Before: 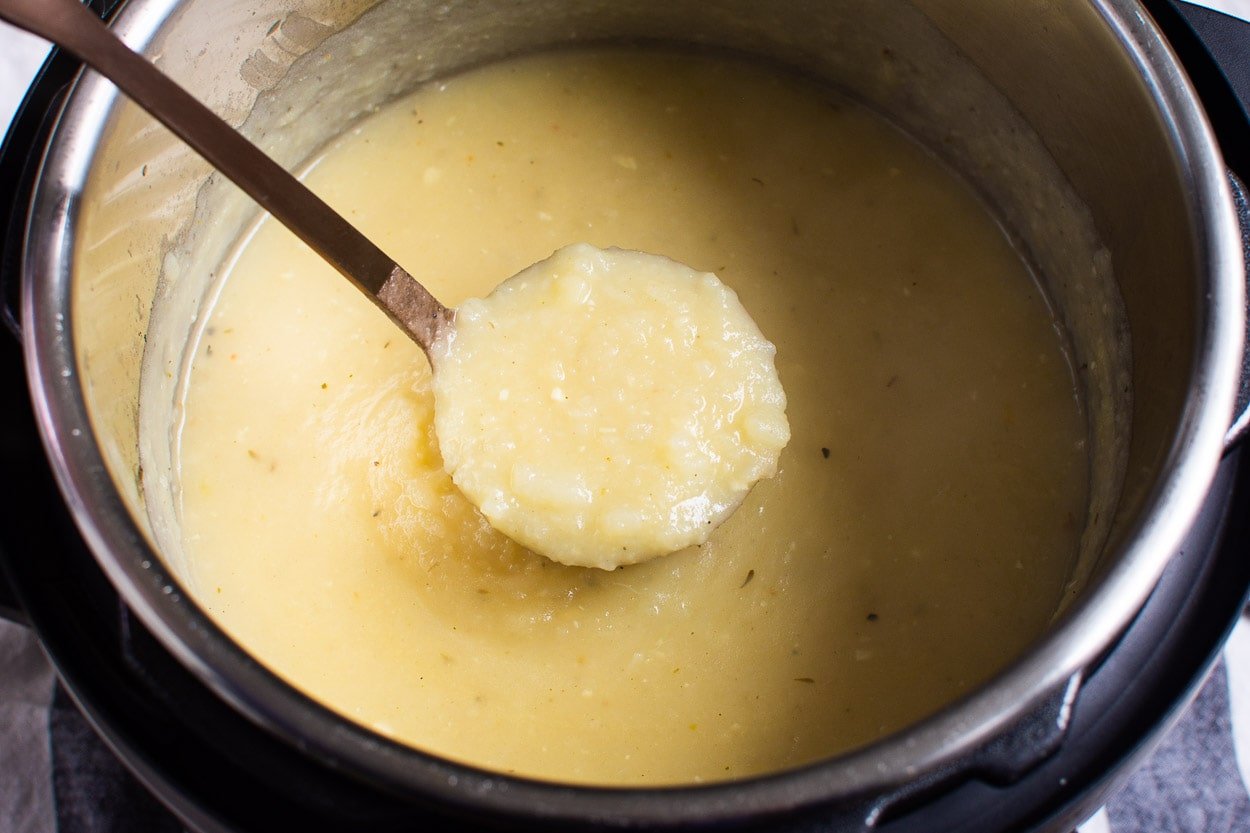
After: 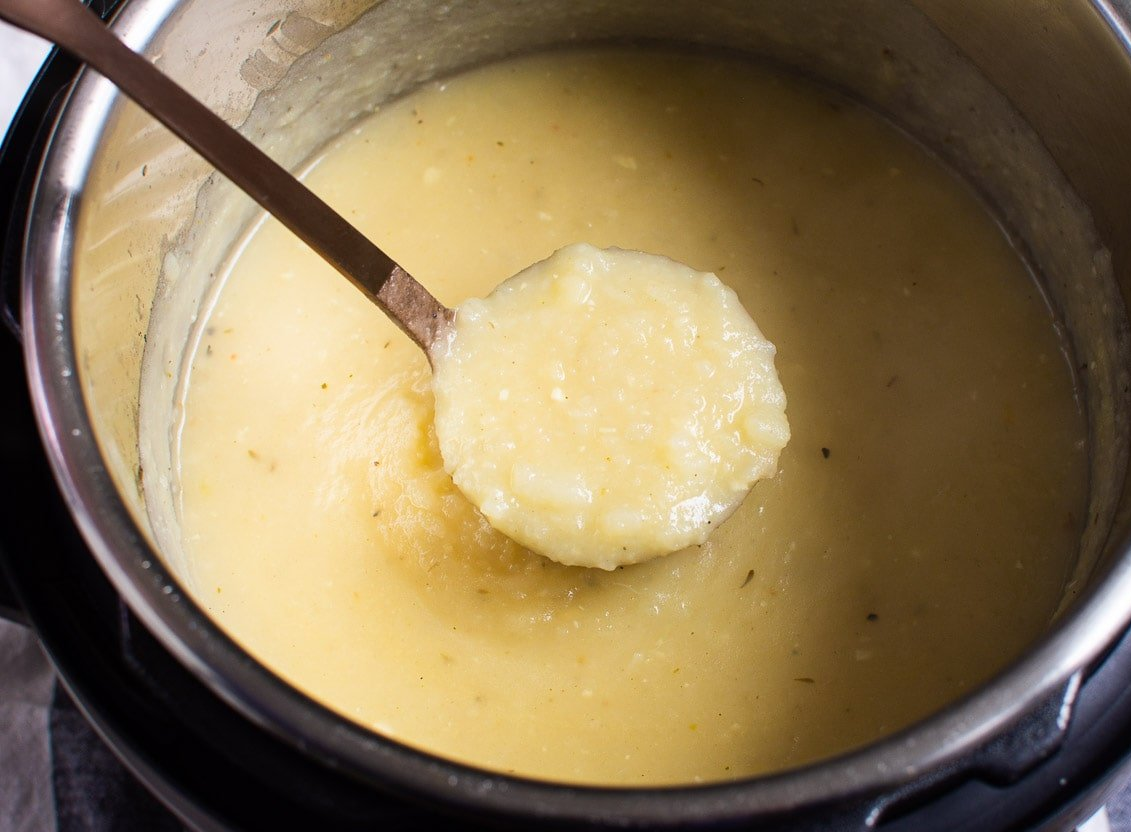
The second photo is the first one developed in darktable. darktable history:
crop: right 9.506%, bottom 0.029%
